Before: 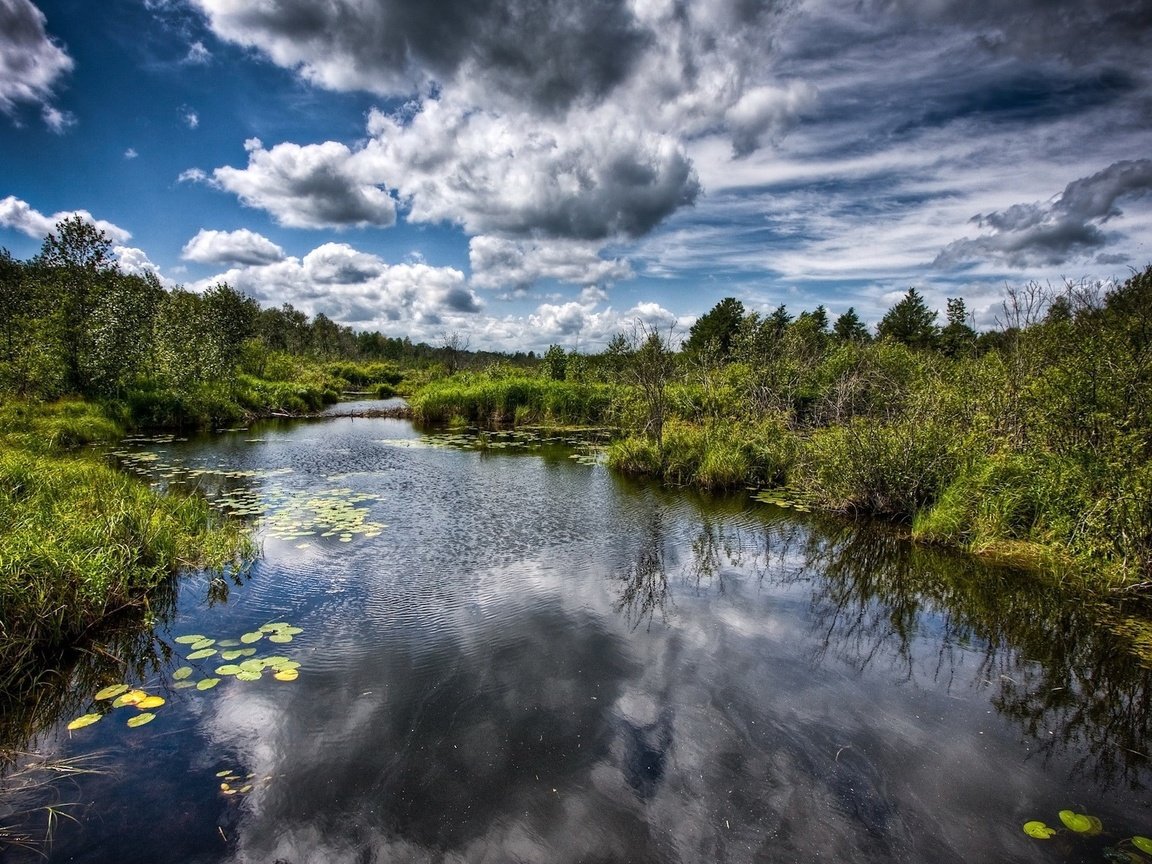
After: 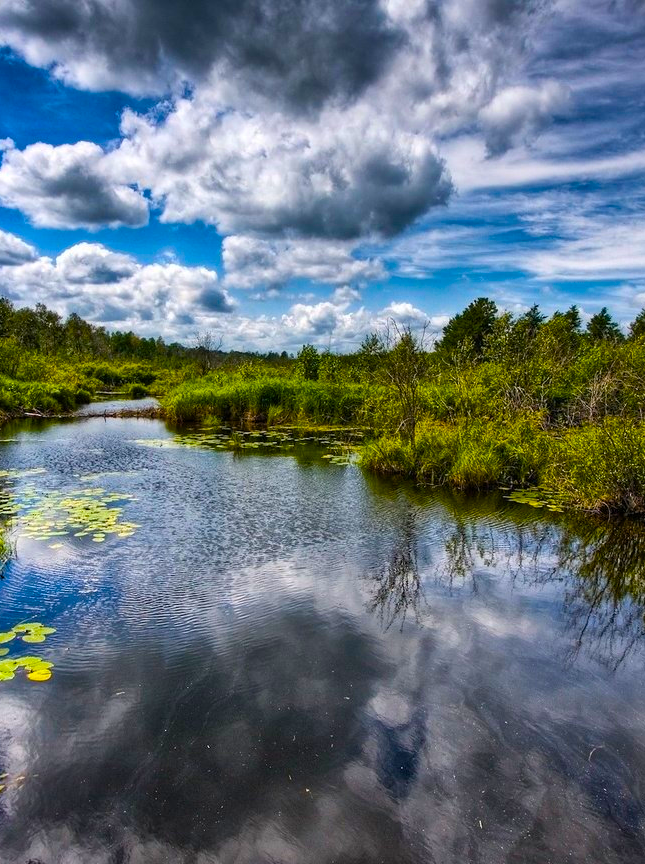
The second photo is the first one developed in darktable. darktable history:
color balance rgb: perceptual saturation grading › global saturation 99.083%
crop: left 21.488%, right 22.469%
